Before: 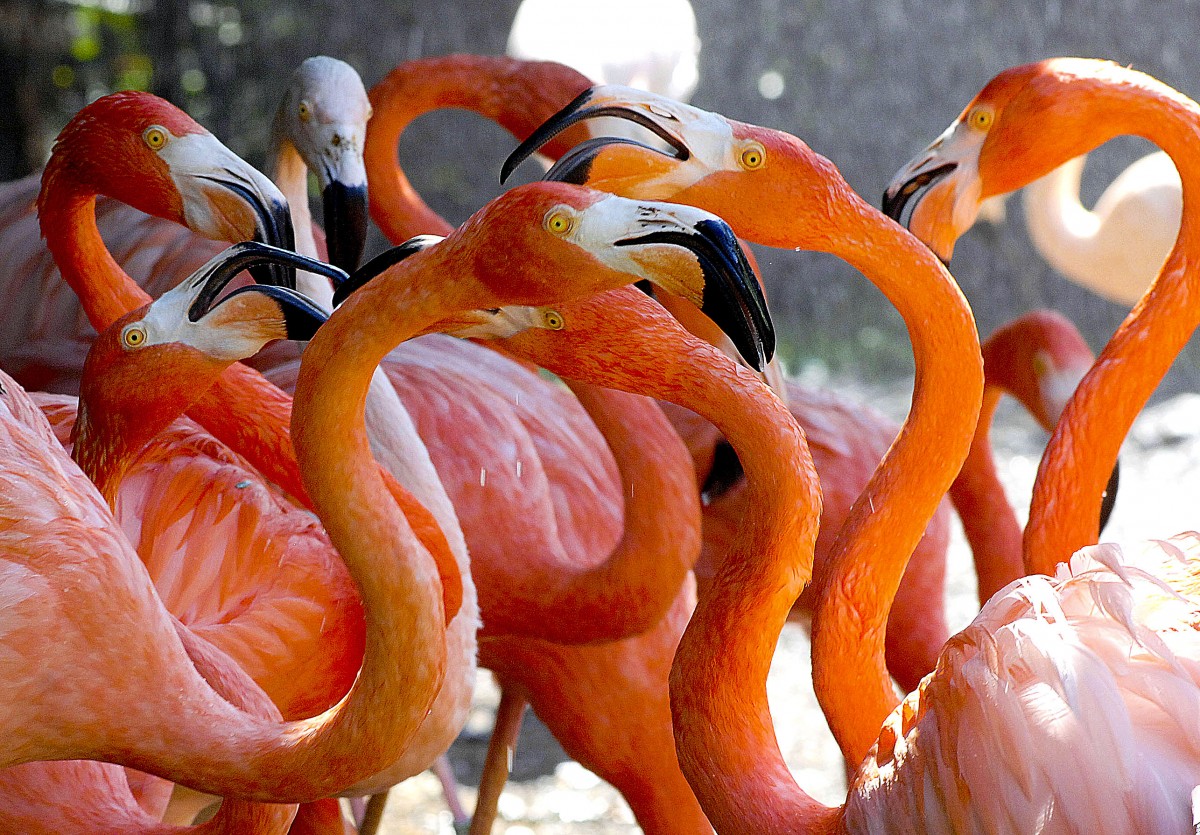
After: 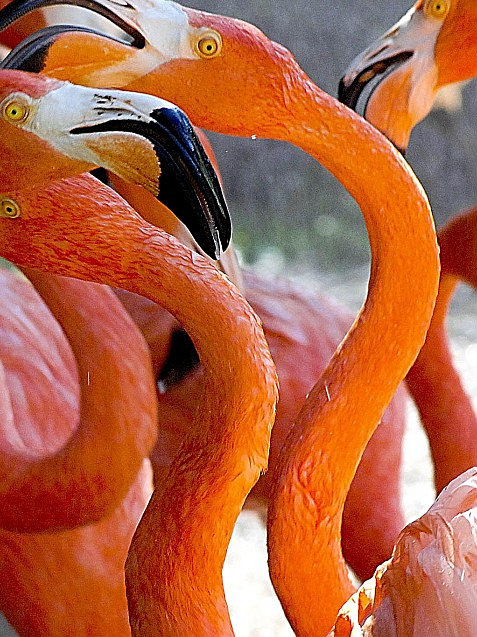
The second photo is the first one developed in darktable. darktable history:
sharpen: on, module defaults
crop: left 45.4%, top 13.469%, right 14.202%, bottom 10.057%
